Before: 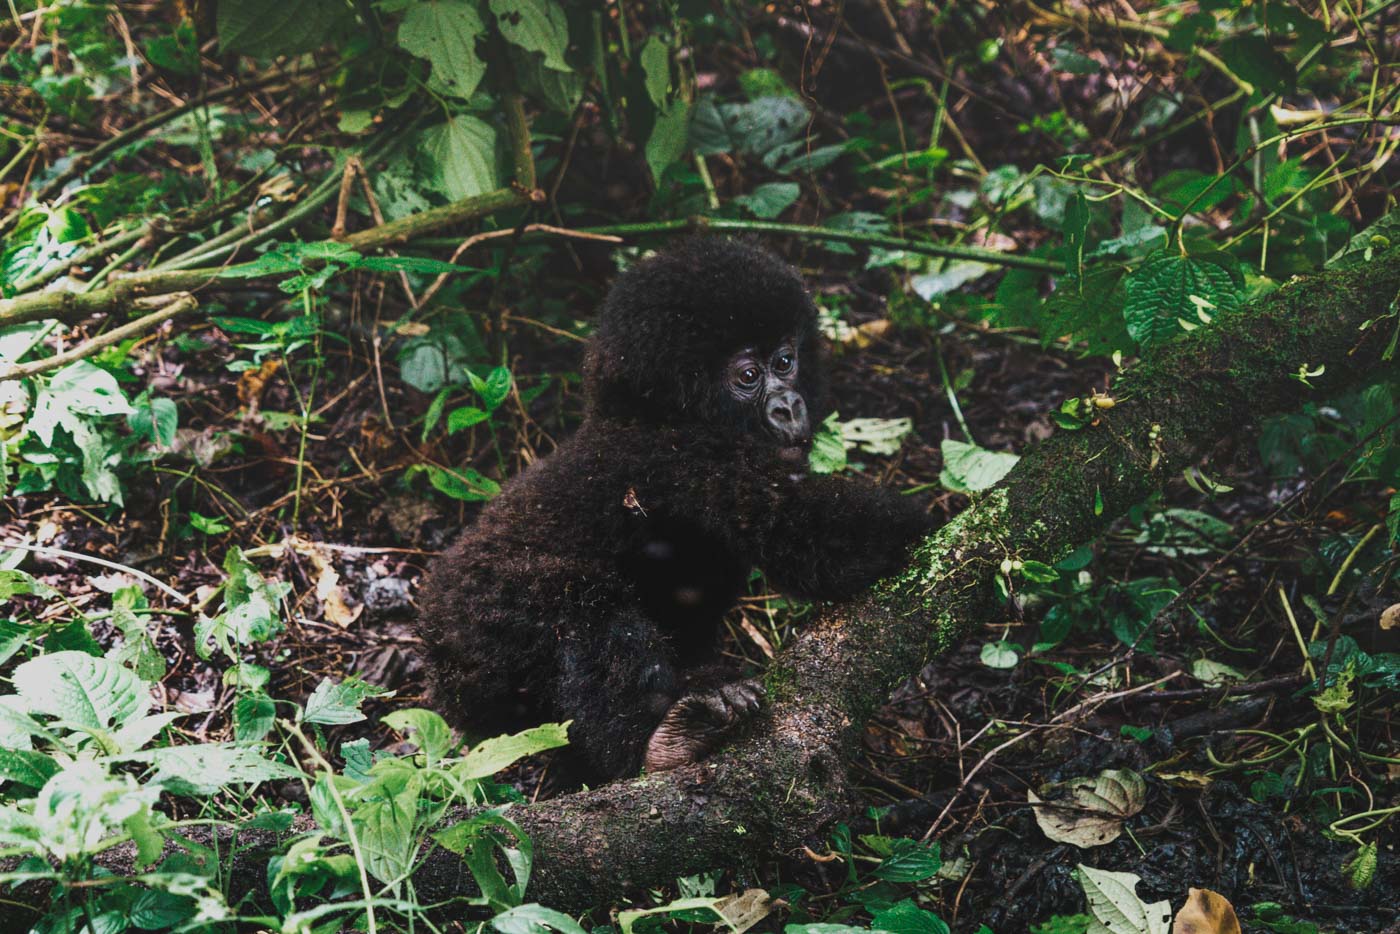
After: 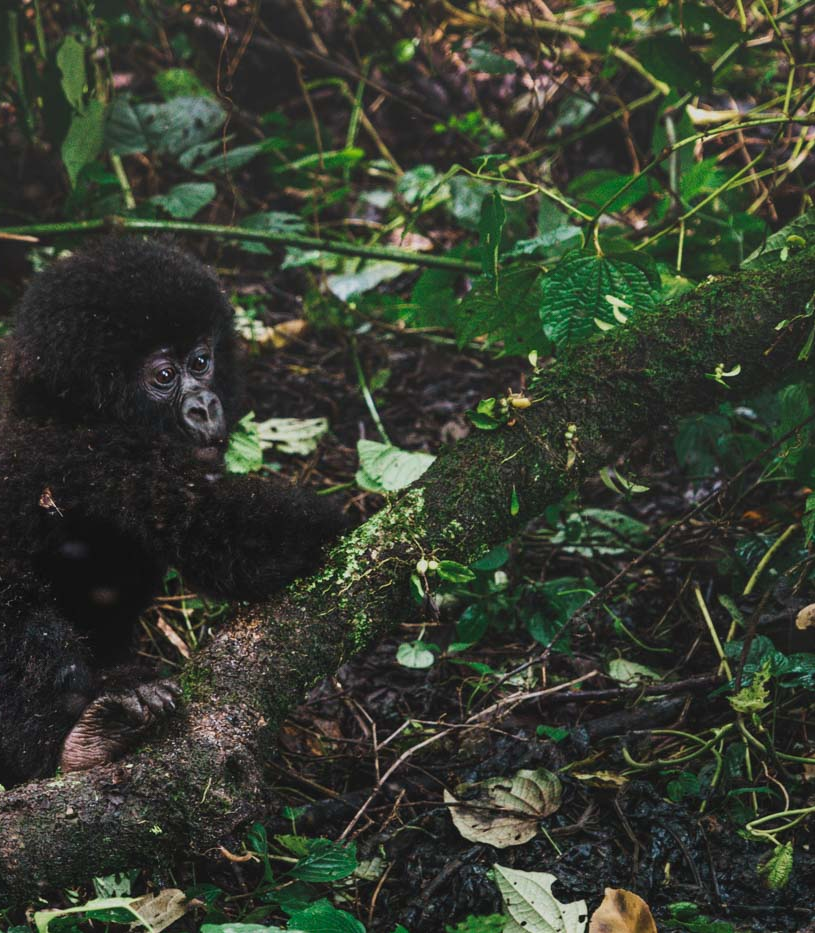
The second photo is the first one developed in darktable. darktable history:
crop: left 41.726%
